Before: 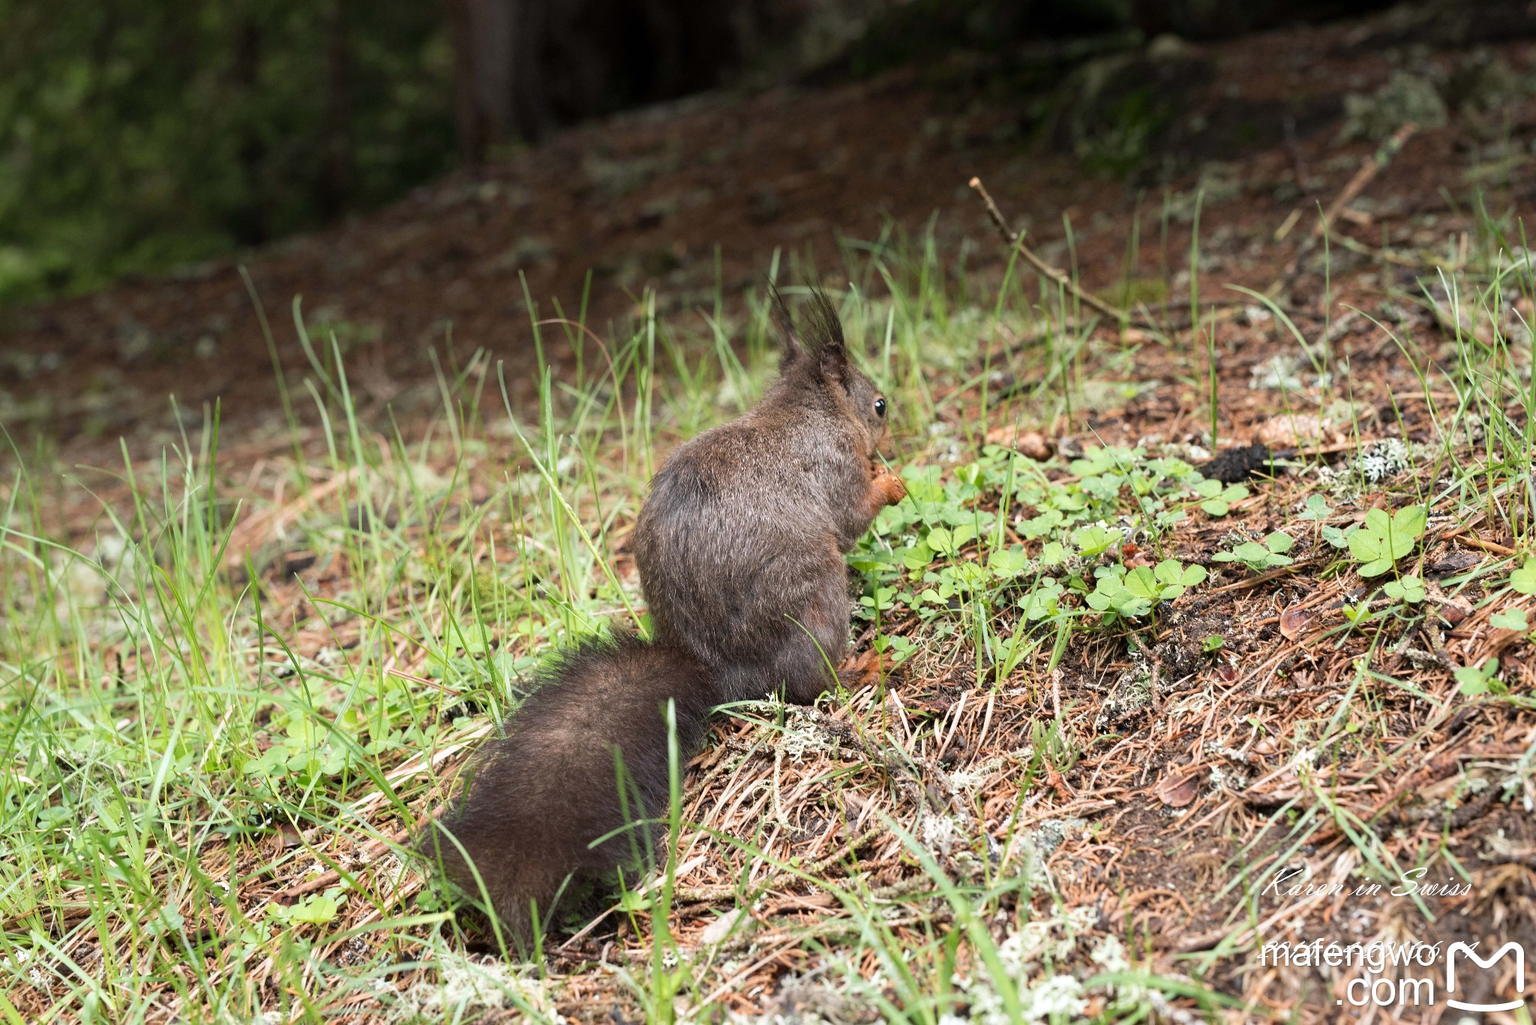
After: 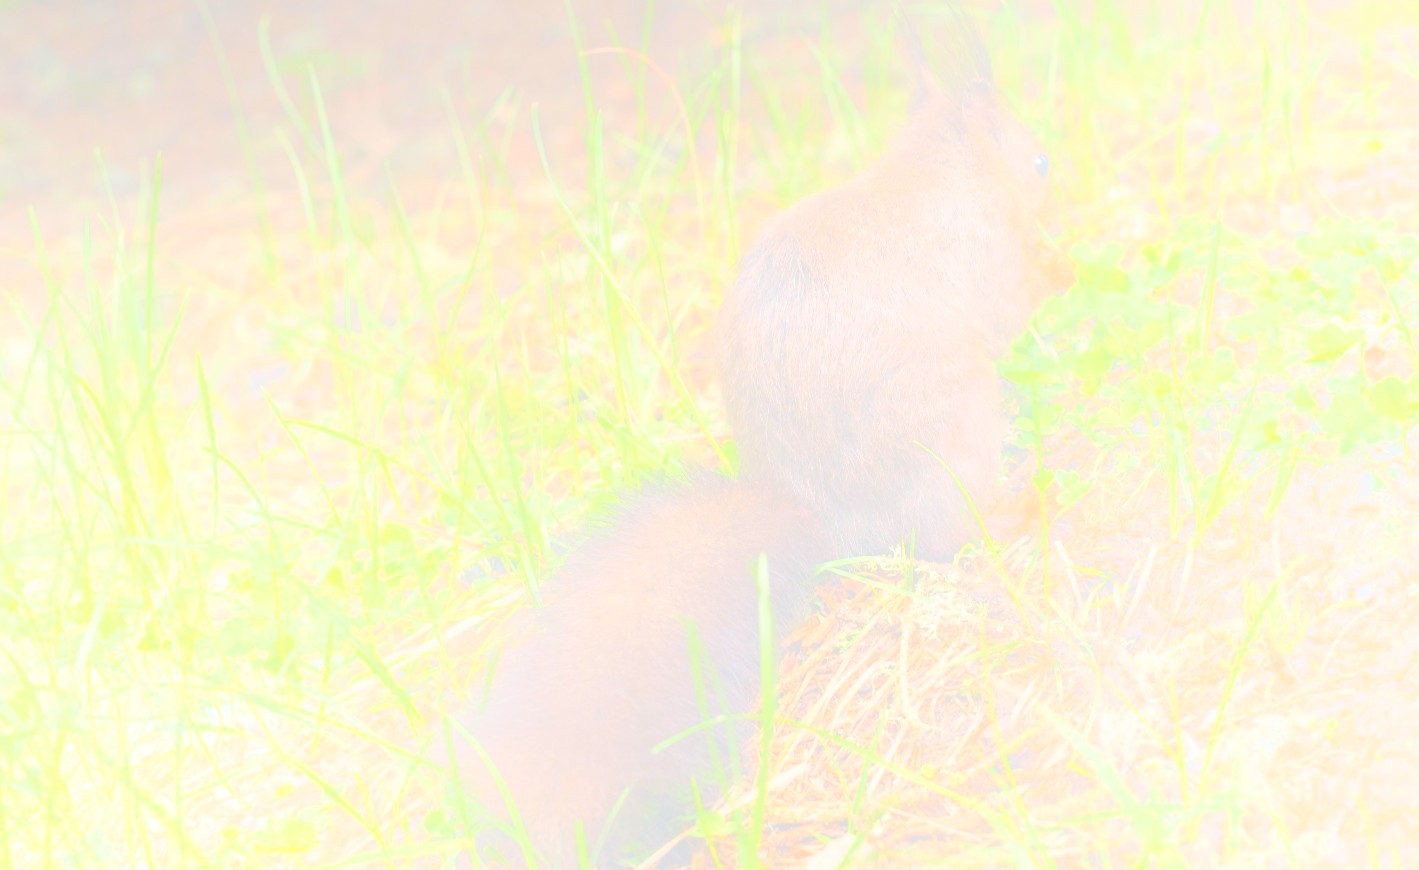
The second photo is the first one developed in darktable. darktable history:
crop: left 6.488%, top 27.668%, right 24.183%, bottom 8.656%
white balance: emerald 1
bloom: size 70%, threshold 25%, strength 70%
color correction: highlights a* 2.75, highlights b* 5, shadows a* -2.04, shadows b* -4.84, saturation 0.8
